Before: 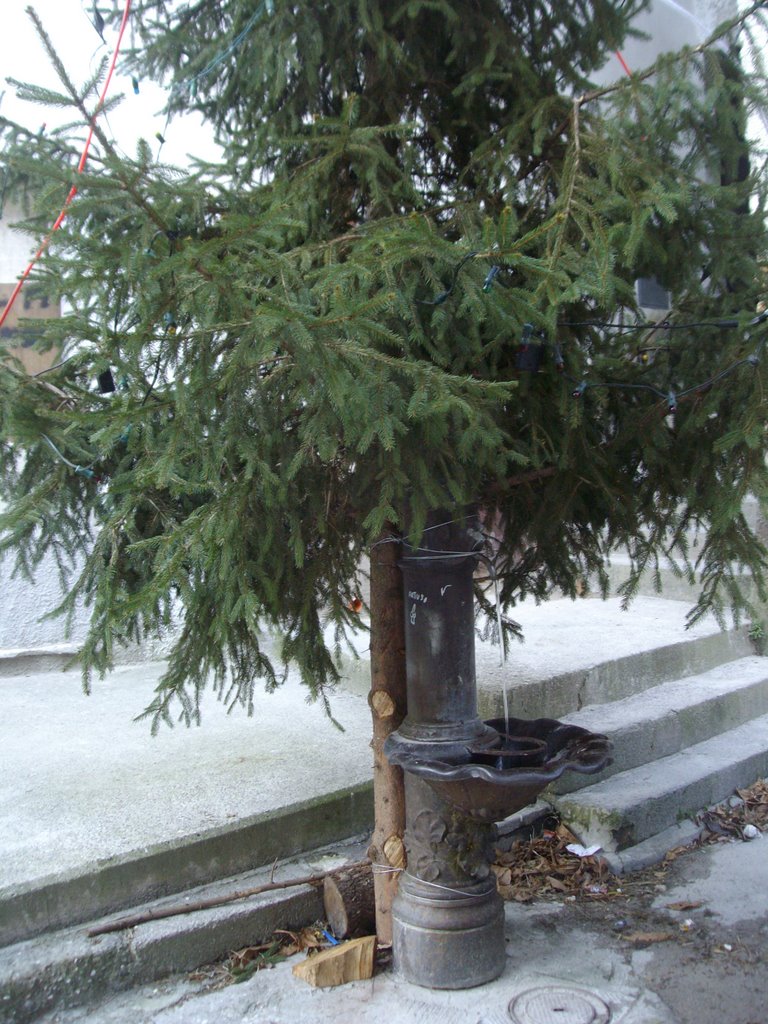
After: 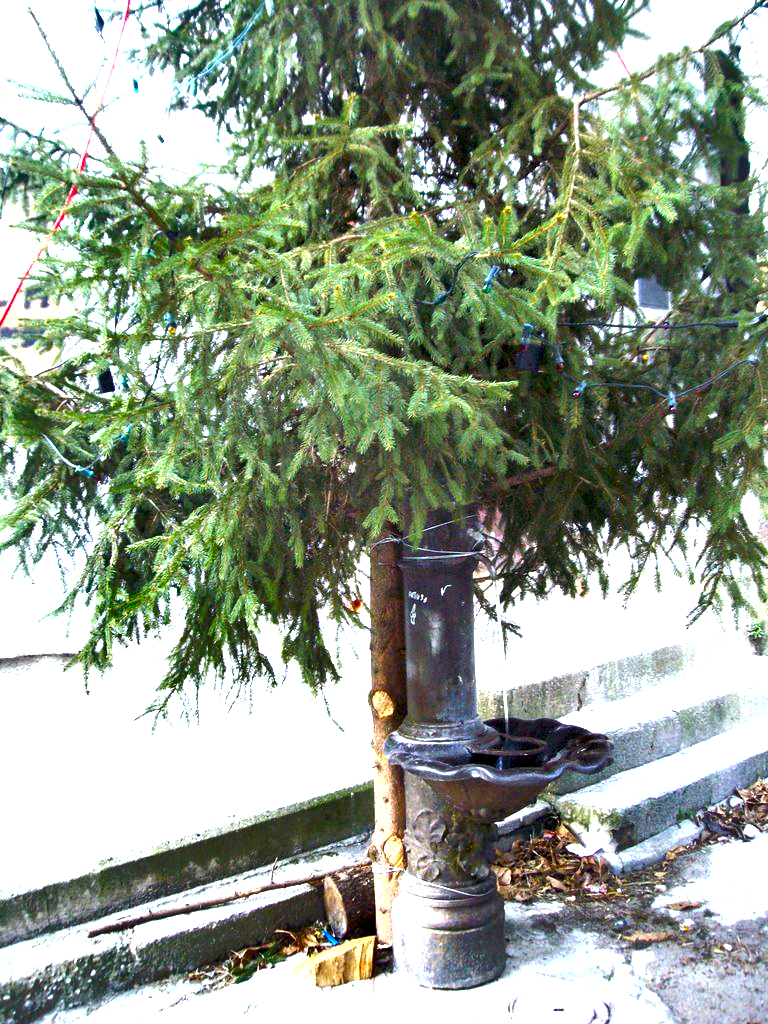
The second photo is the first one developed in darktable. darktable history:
shadows and highlights: radius 128.19, shadows 30.47, highlights -31.25, low approximation 0.01, soften with gaussian
exposure: black level correction 0, exposure 1 EV, compensate highlight preservation false
contrast equalizer: y [[0.6 ×6], [0.55 ×6], [0 ×6], [0 ×6], [0 ×6]], mix 0.75
color balance rgb: highlights gain › chroma 0.289%, highlights gain › hue 331.01°, perceptual saturation grading › global saturation 31.236%, perceptual brilliance grading › global brilliance 25.695%, global vibrance 14.629%
